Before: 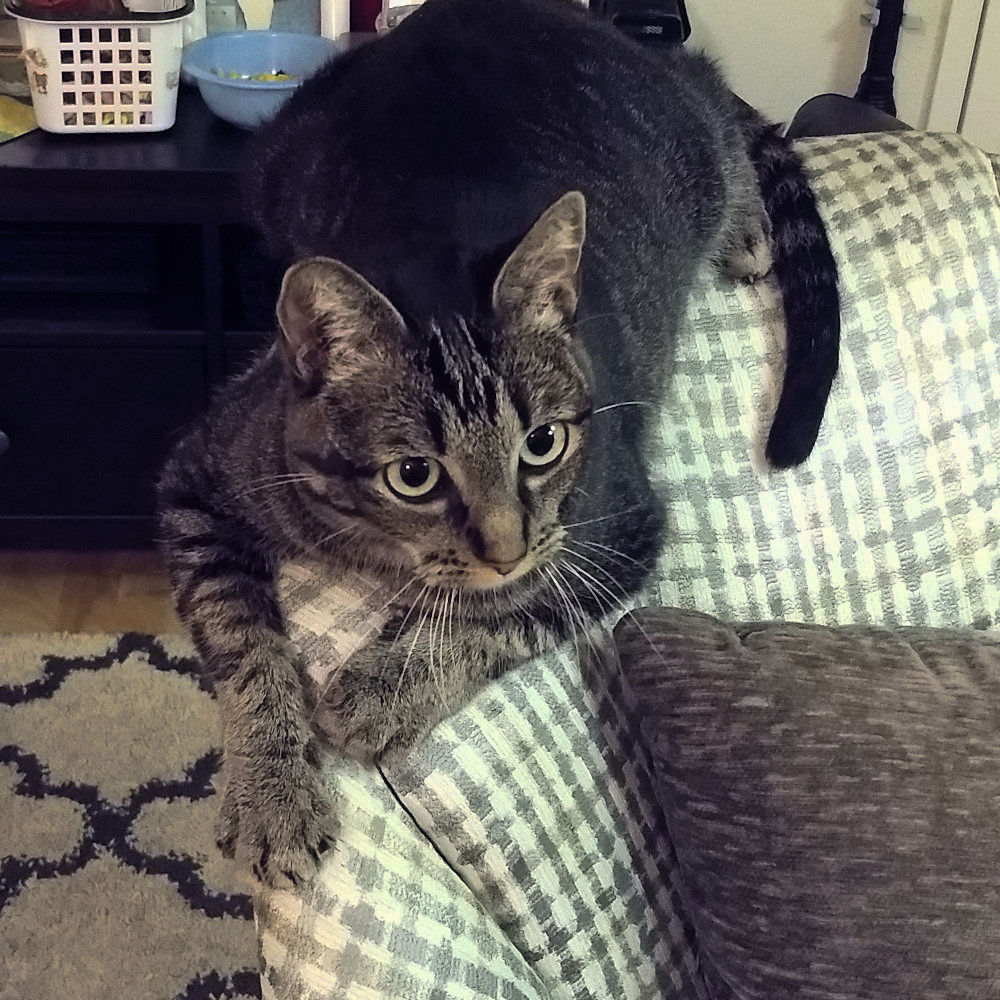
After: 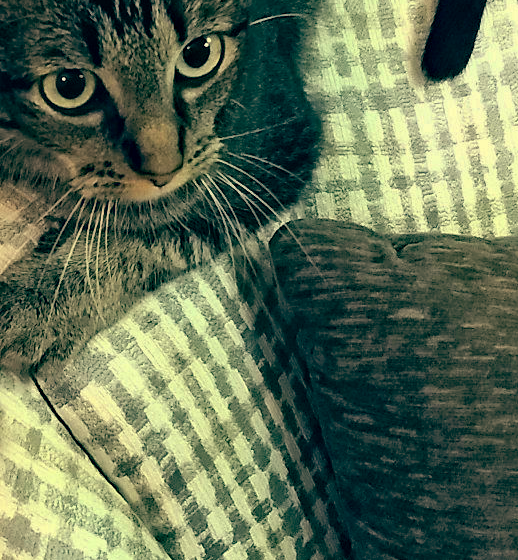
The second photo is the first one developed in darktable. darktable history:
color balance: mode lift, gamma, gain (sRGB), lift [1, 0.69, 1, 1], gamma [1, 1.482, 1, 1], gain [1, 1, 1, 0.802]
crop: left 34.479%, top 38.822%, right 13.718%, bottom 5.172%
haze removal: compatibility mode true, adaptive false
